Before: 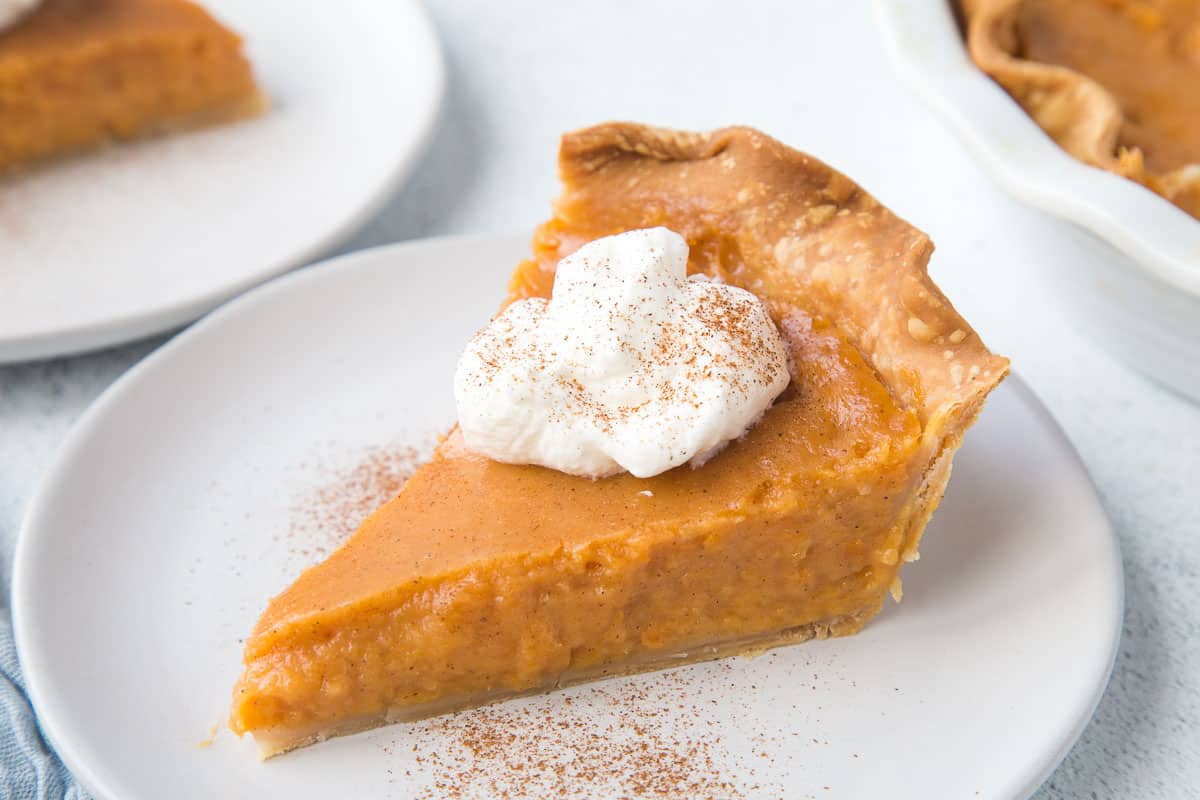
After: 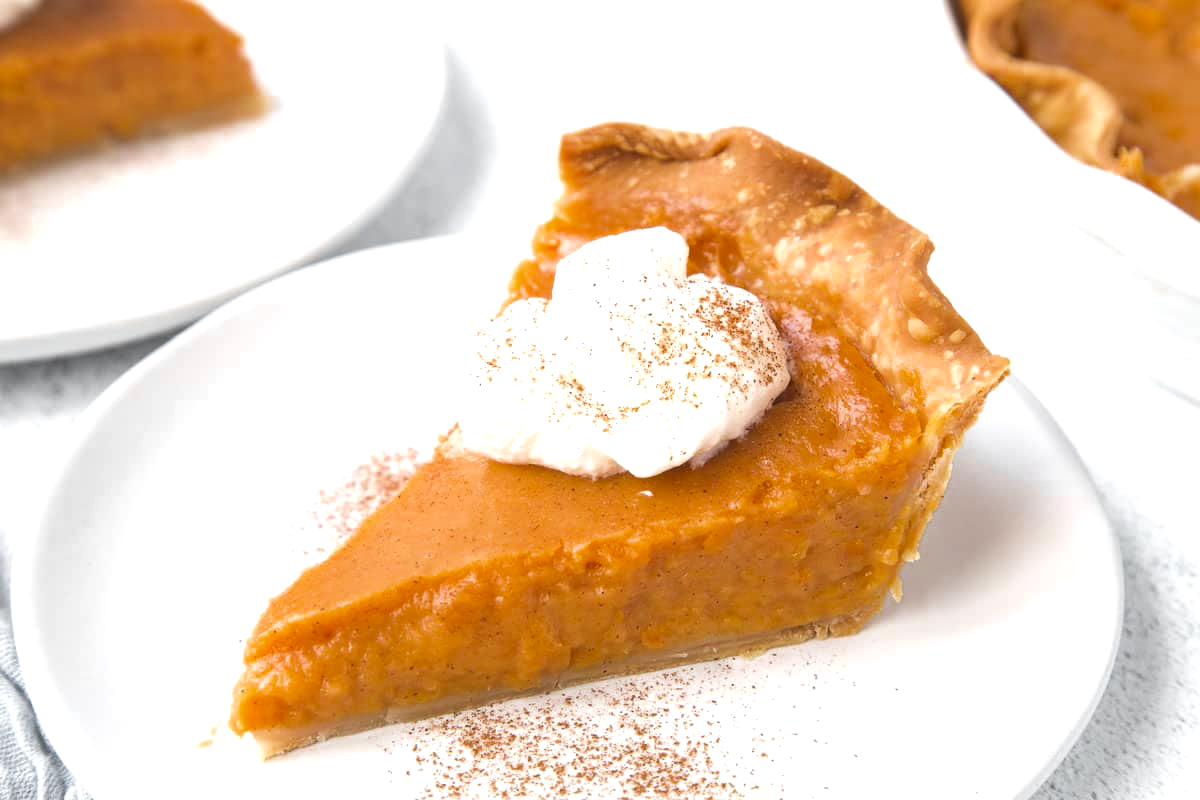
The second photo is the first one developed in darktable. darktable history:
color zones: curves: ch0 [(0.004, 0.388) (0.125, 0.392) (0.25, 0.404) (0.375, 0.5) (0.5, 0.5) (0.625, 0.5) (0.75, 0.5) (0.875, 0.5)]; ch1 [(0, 0.5) (0.125, 0.5) (0.25, 0.5) (0.375, 0.124) (0.524, 0.124) (0.645, 0.128) (0.789, 0.132) (0.914, 0.096) (0.998, 0.068)]
exposure: exposure 0.745 EV, compensate highlight preservation false
